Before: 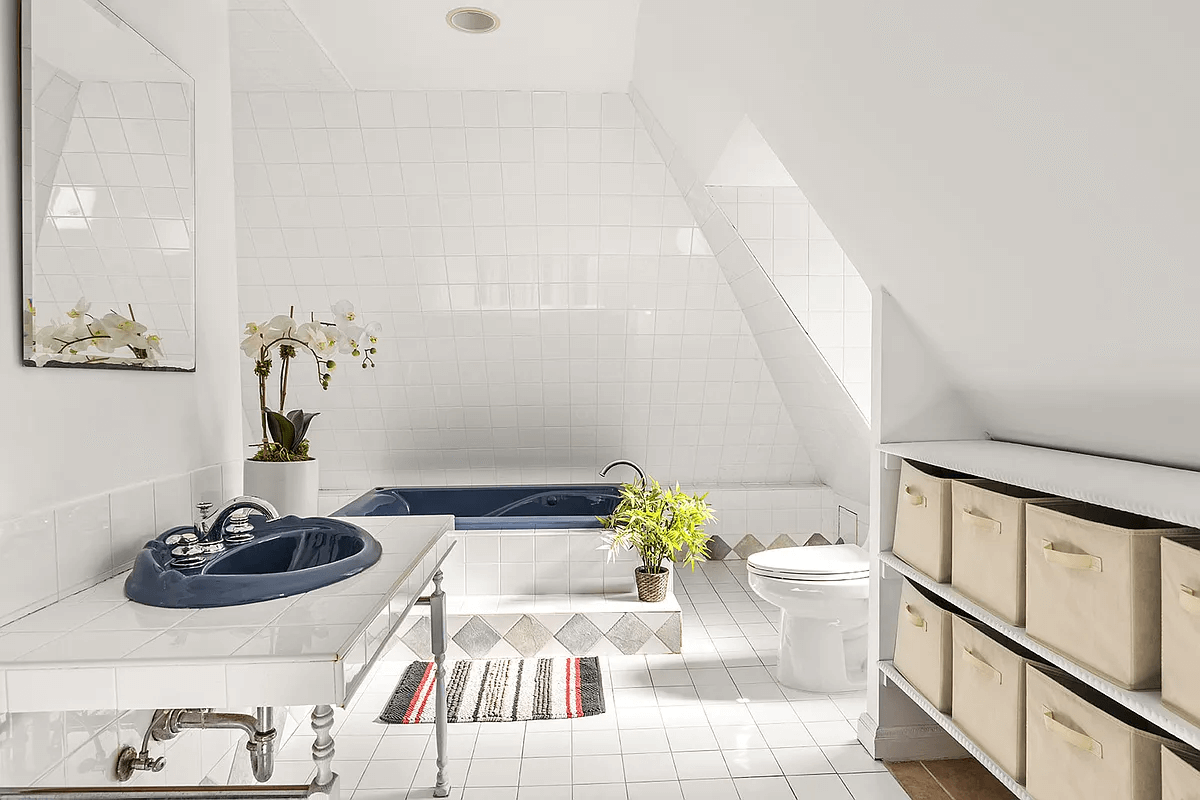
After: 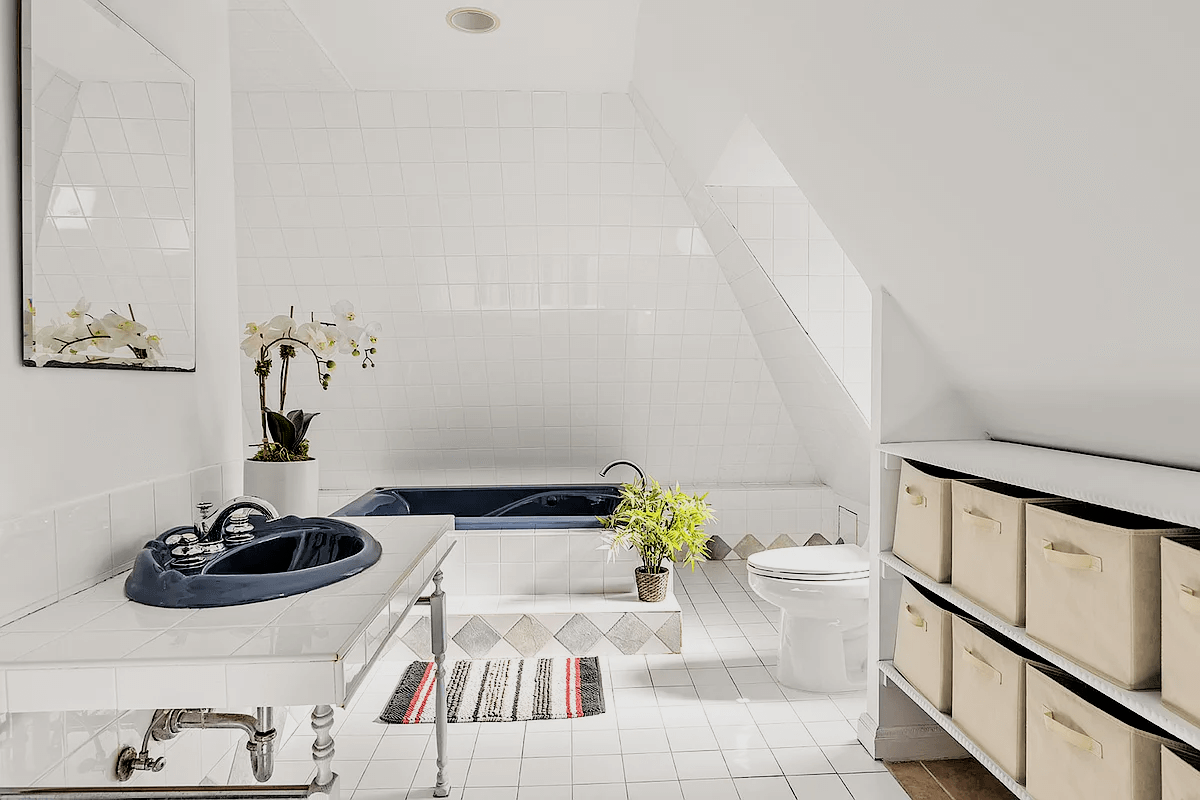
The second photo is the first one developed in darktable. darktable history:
filmic rgb: black relative exposure -3.88 EV, white relative exposure 3.48 EV, hardness 2.62, contrast 1.104
tone equalizer: smoothing diameter 24.84%, edges refinement/feathering 12.04, preserve details guided filter
